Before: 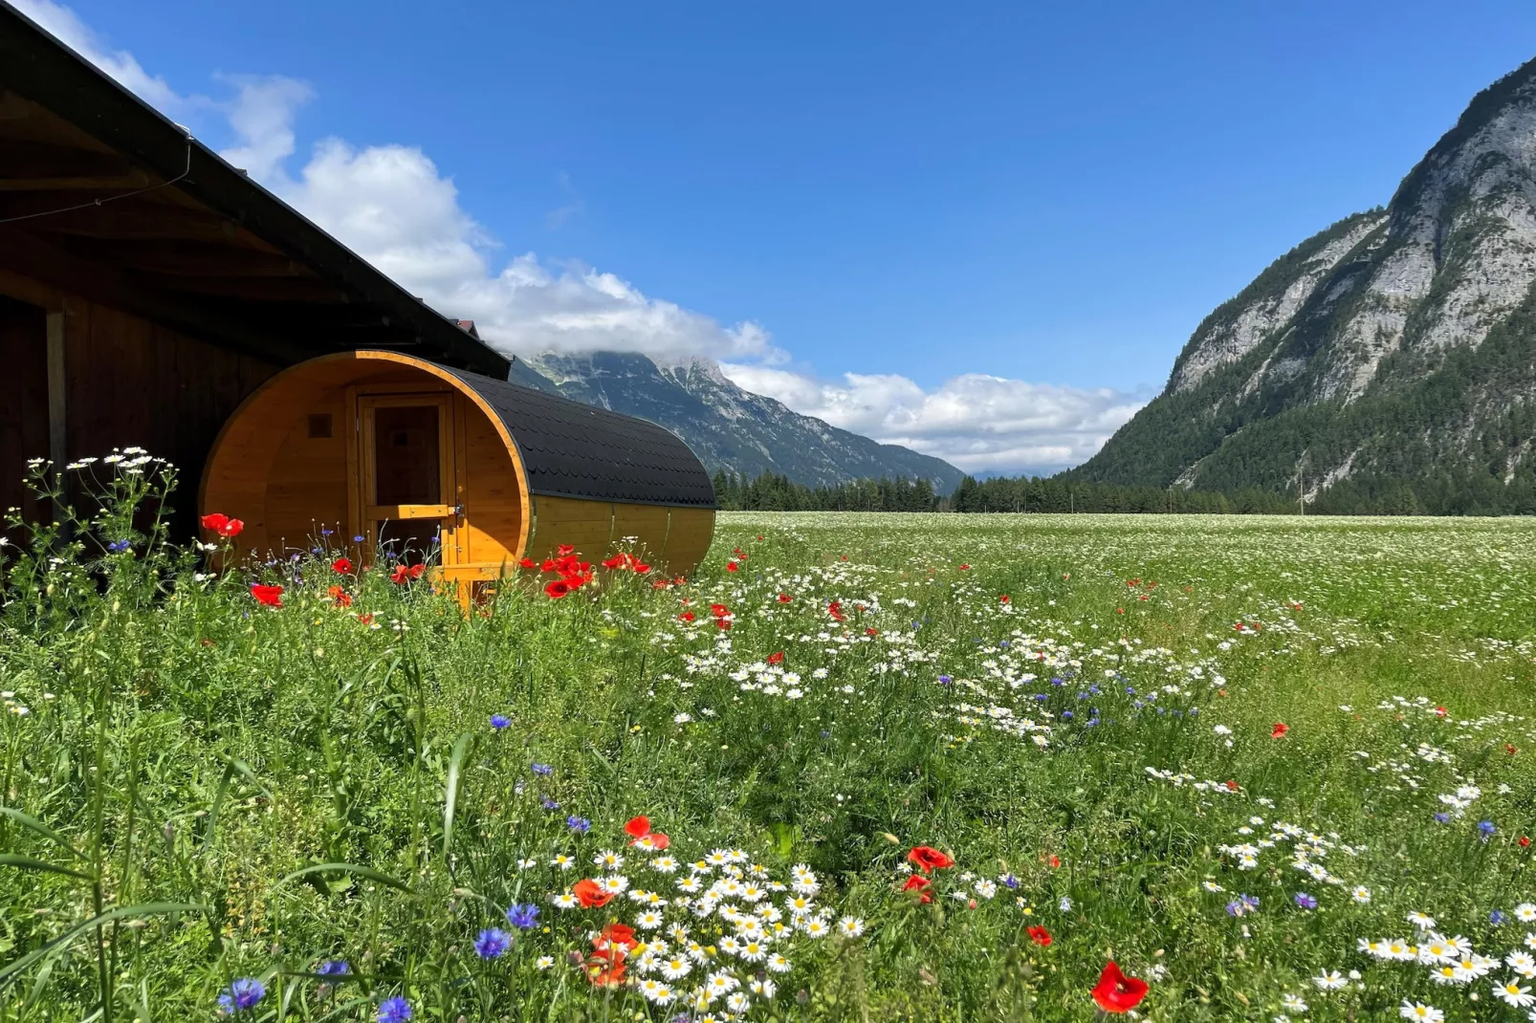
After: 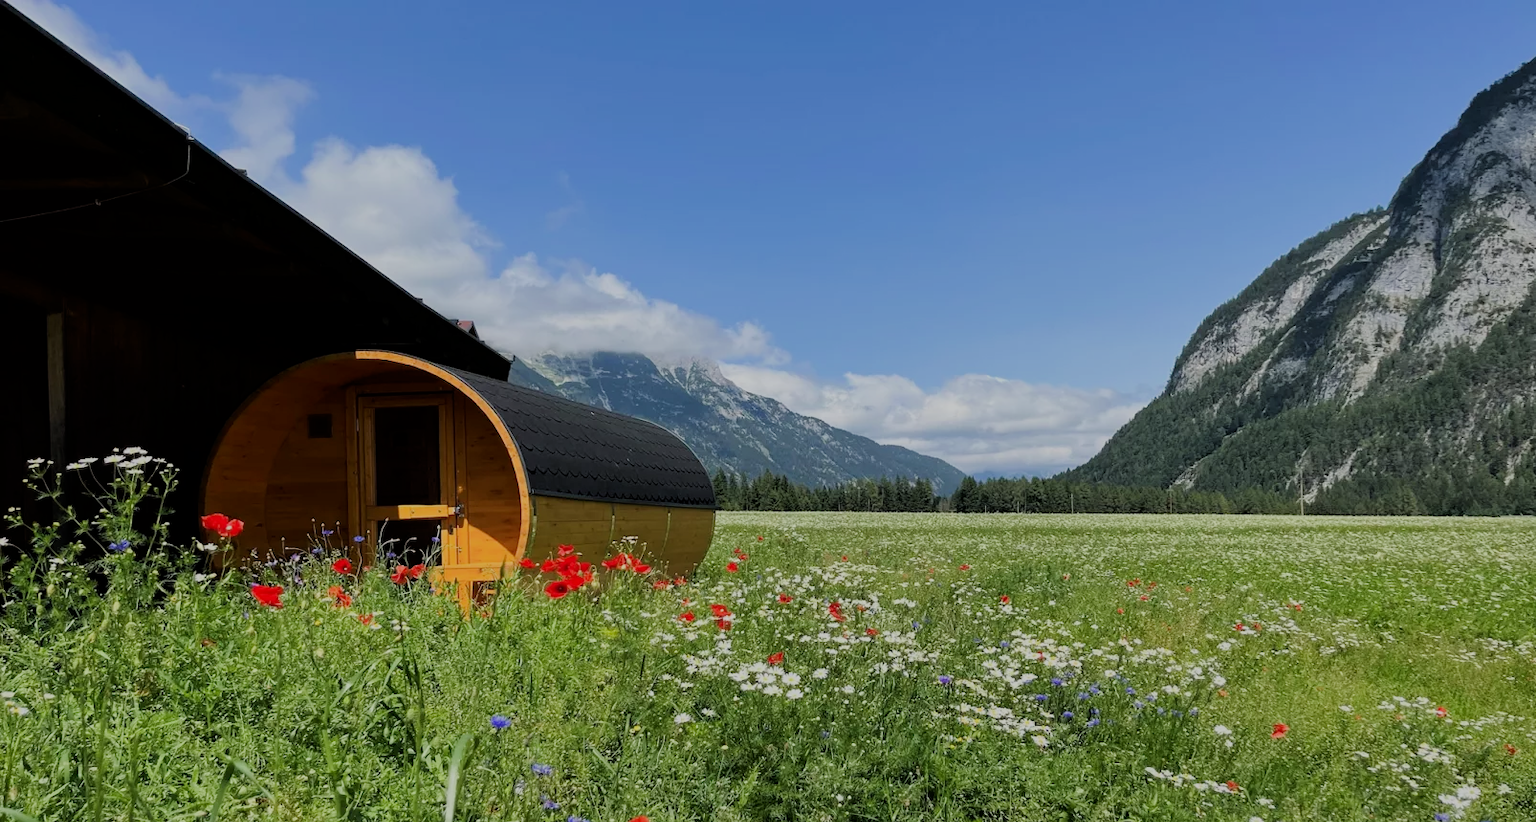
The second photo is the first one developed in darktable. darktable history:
crop: bottom 19.604%
shadows and highlights: shadows -20.31, white point adjustment -2.04, highlights -34.87
filmic rgb: black relative exposure -6.92 EV, white relative exposure 5.63 EV, threshold 3.03 EV, hardness 2.86, enable highlight reconstruction true
